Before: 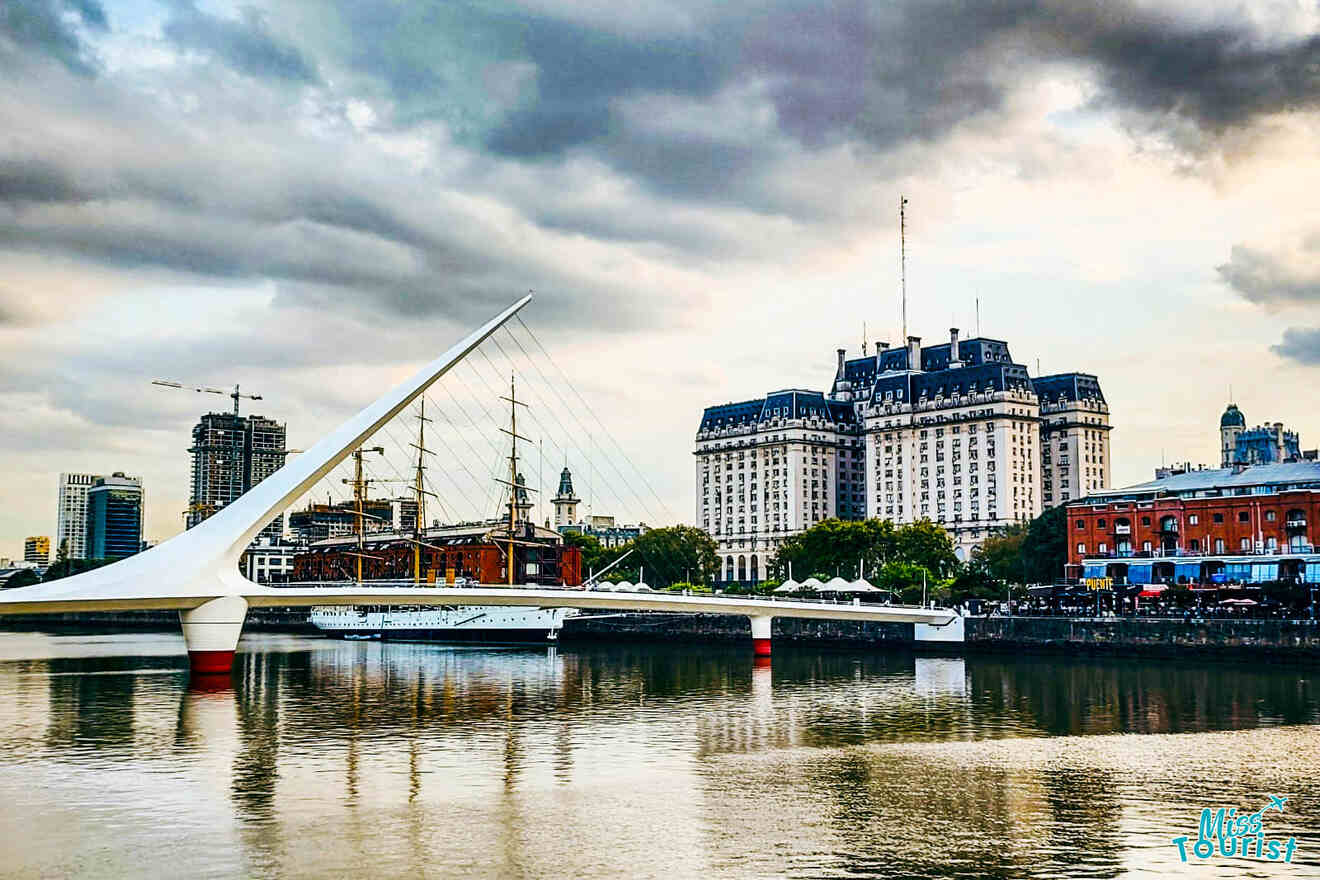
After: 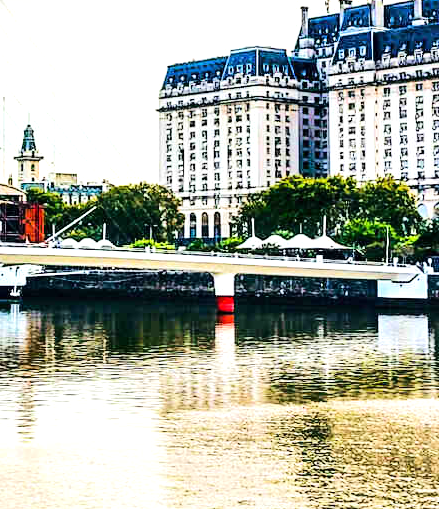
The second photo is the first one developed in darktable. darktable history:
tone equalizer: -7 EV 0.162 EV, -6 EV 0.605 EV, -5 EV 1.17 EV, -4 EV 1.34 EV, -3 EV 1.14 EV, -2 EV 0.6 EV, -1 EV 0.165 EV, edges refinement/feathering 500, mask exposure compensation -1.57 EV, preserve details no
crop: left 40.718%, top 39.063%, right 25.962%, bottom 2.988%
exposure: exposure 0.203 EV, compensate highlight preservation false
levels: white 99.9%, levels [0, 0.474, 0.947]
